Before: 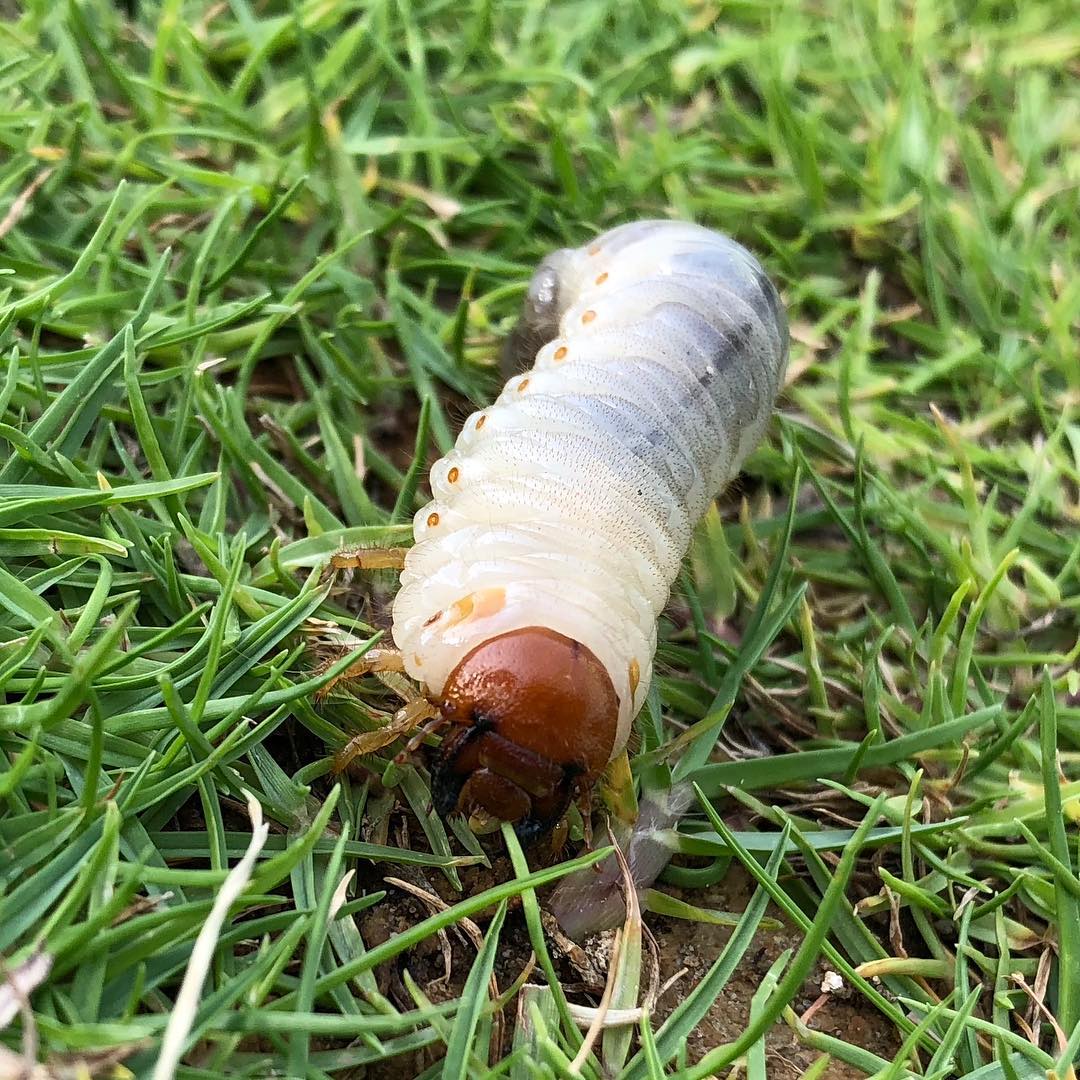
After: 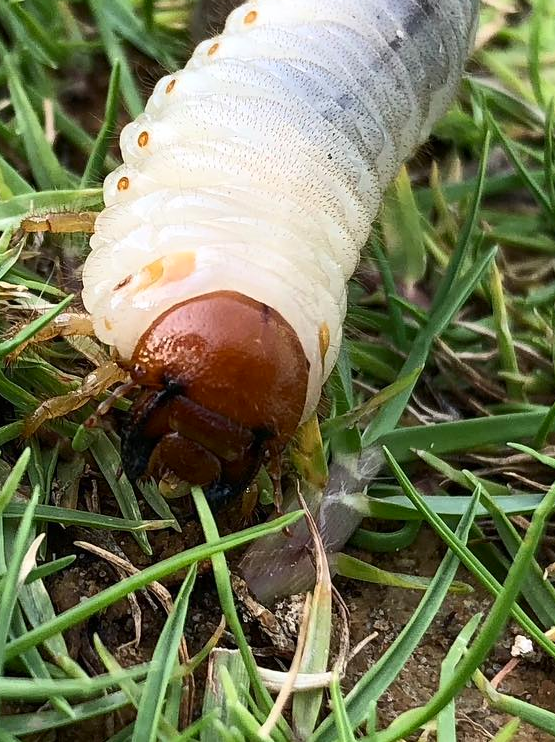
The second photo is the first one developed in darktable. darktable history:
contrast brightness saturation: contrast 0.136
crop and rotate: left 28.77%, top 31.267%, right 19.815%
